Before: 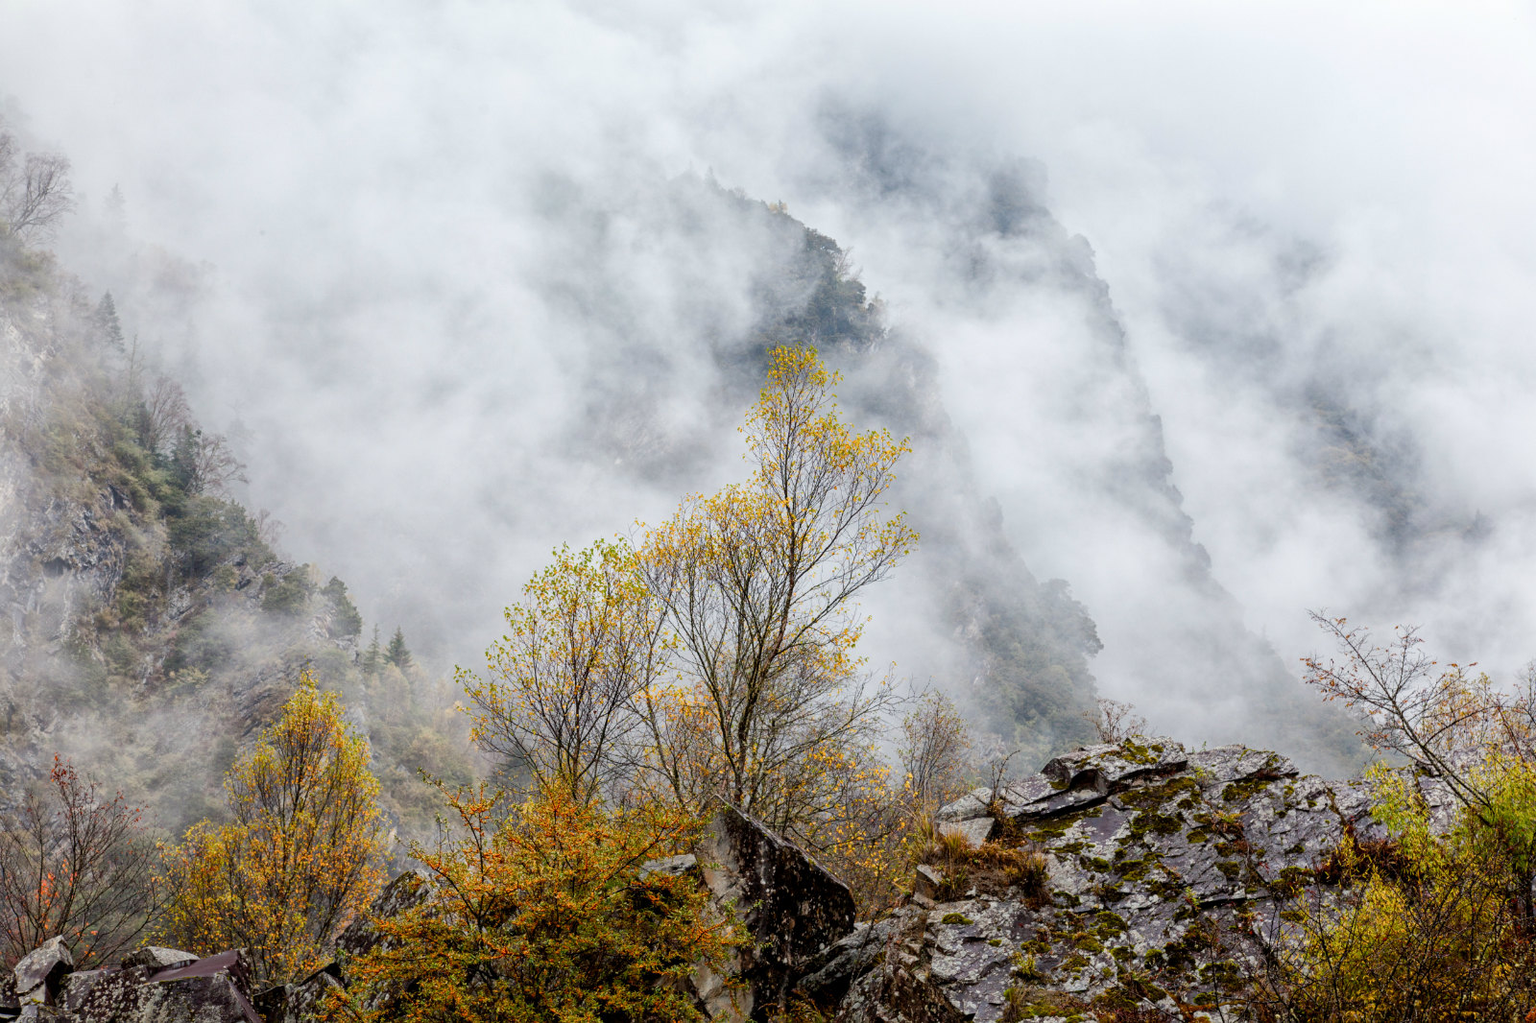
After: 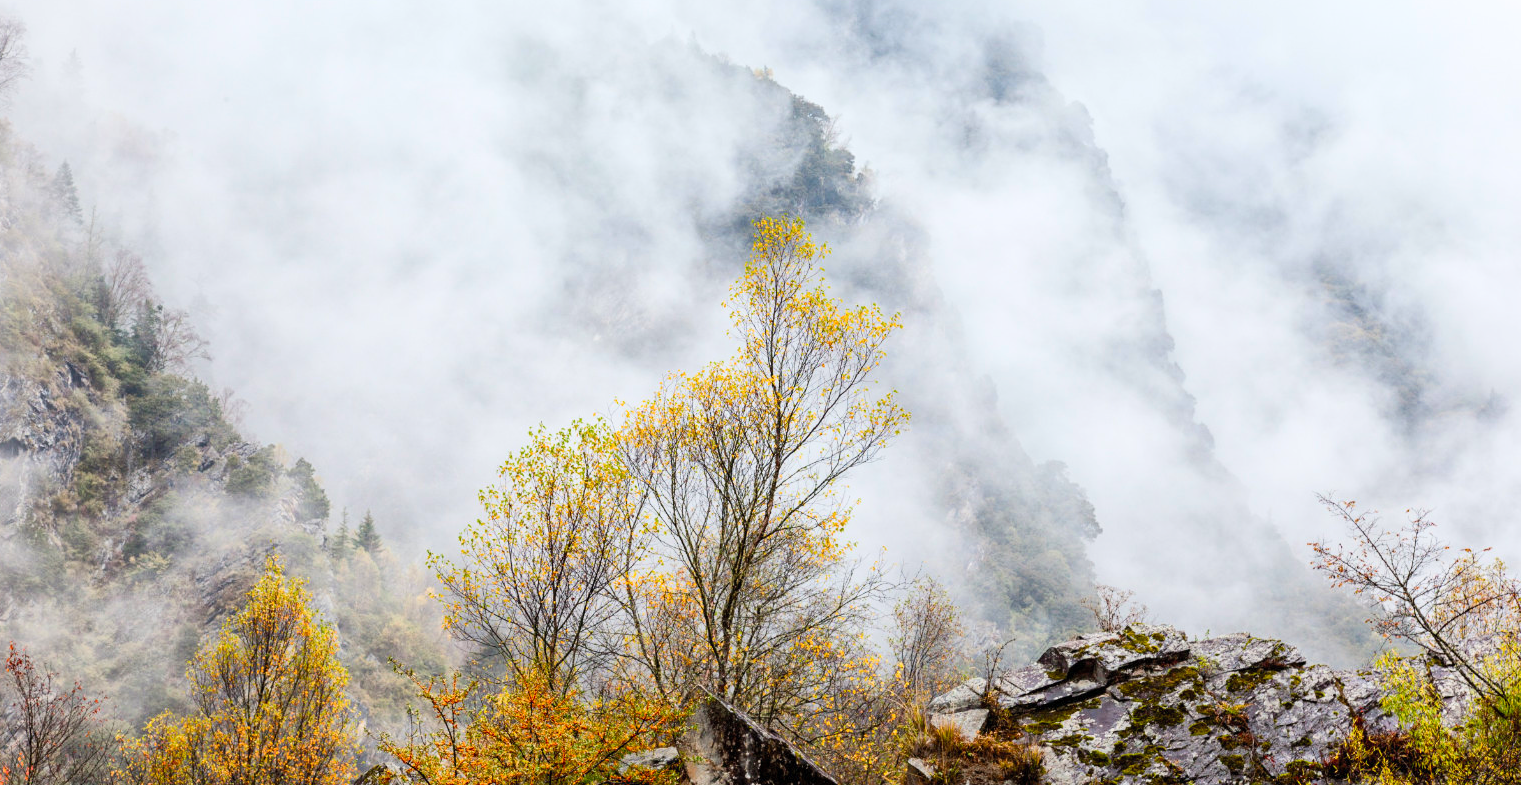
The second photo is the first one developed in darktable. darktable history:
crop and rotate: left 2.962%, top 13.569%, right 1.96%, bottom 12.77%
contrast brightness saturation: contrast 0.203, brightness 0.168, saturation 0.222
